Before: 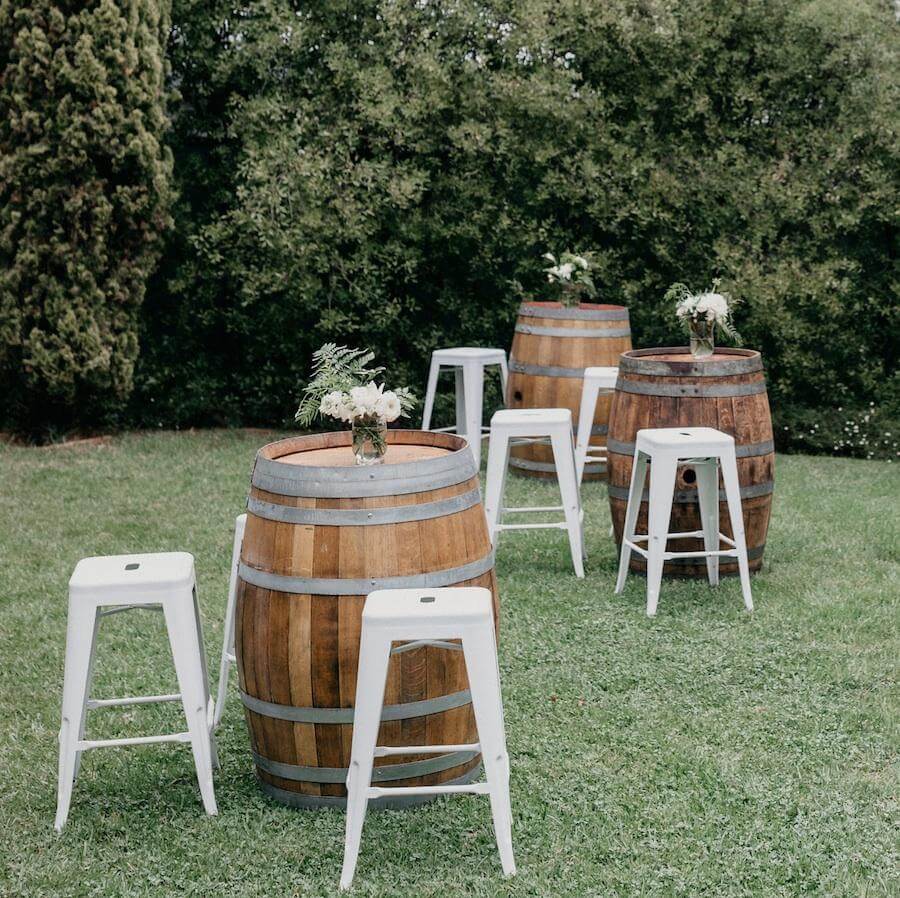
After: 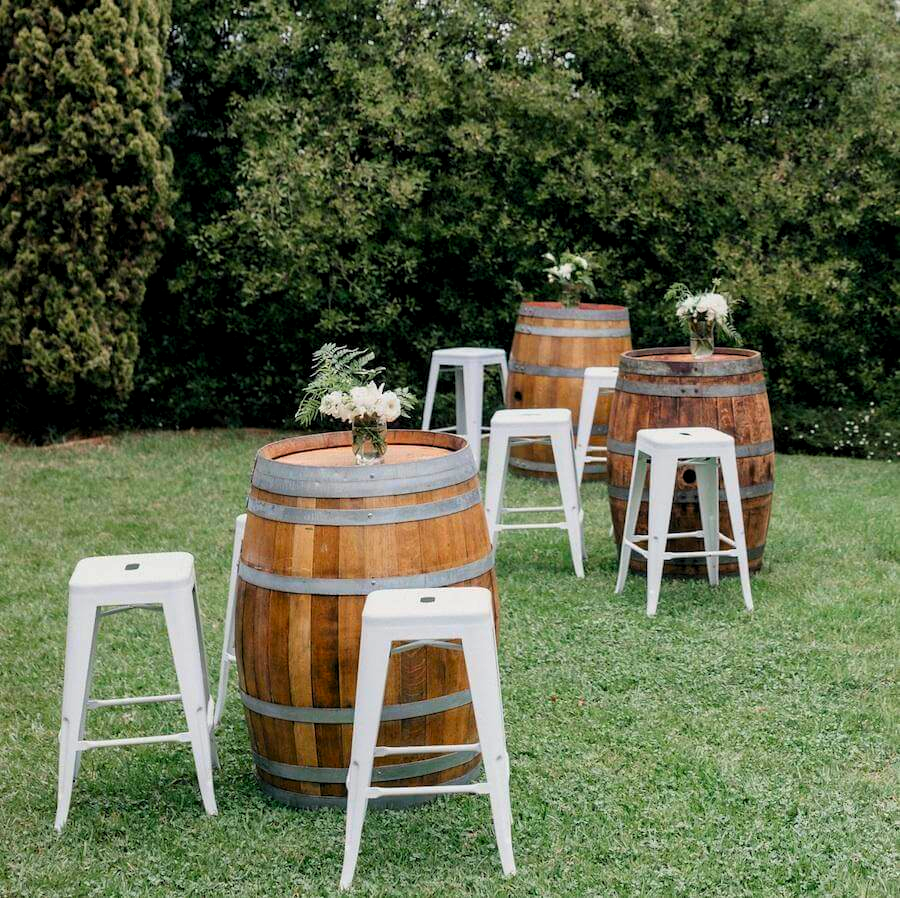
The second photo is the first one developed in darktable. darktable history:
levels: levels [0.031, 0.5, 0.969]
contrast brightness saturation: saturation 0.5
white balance: emerald 1
